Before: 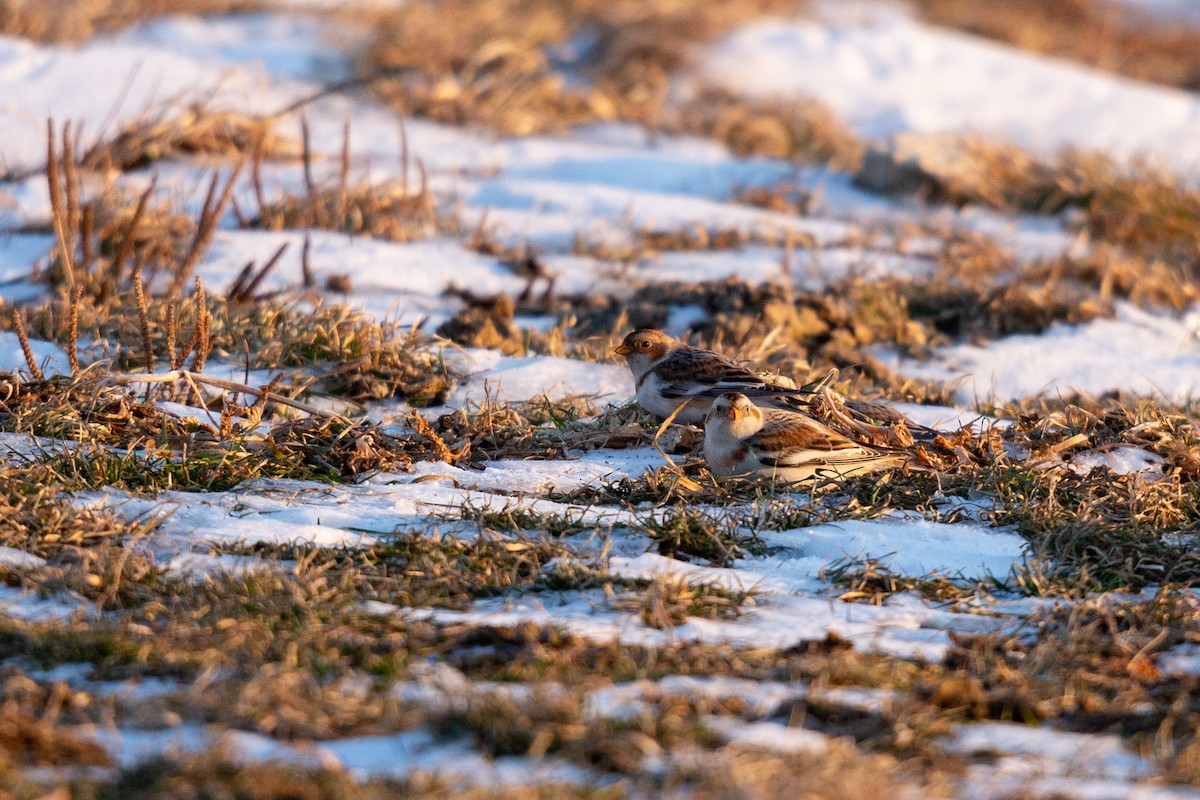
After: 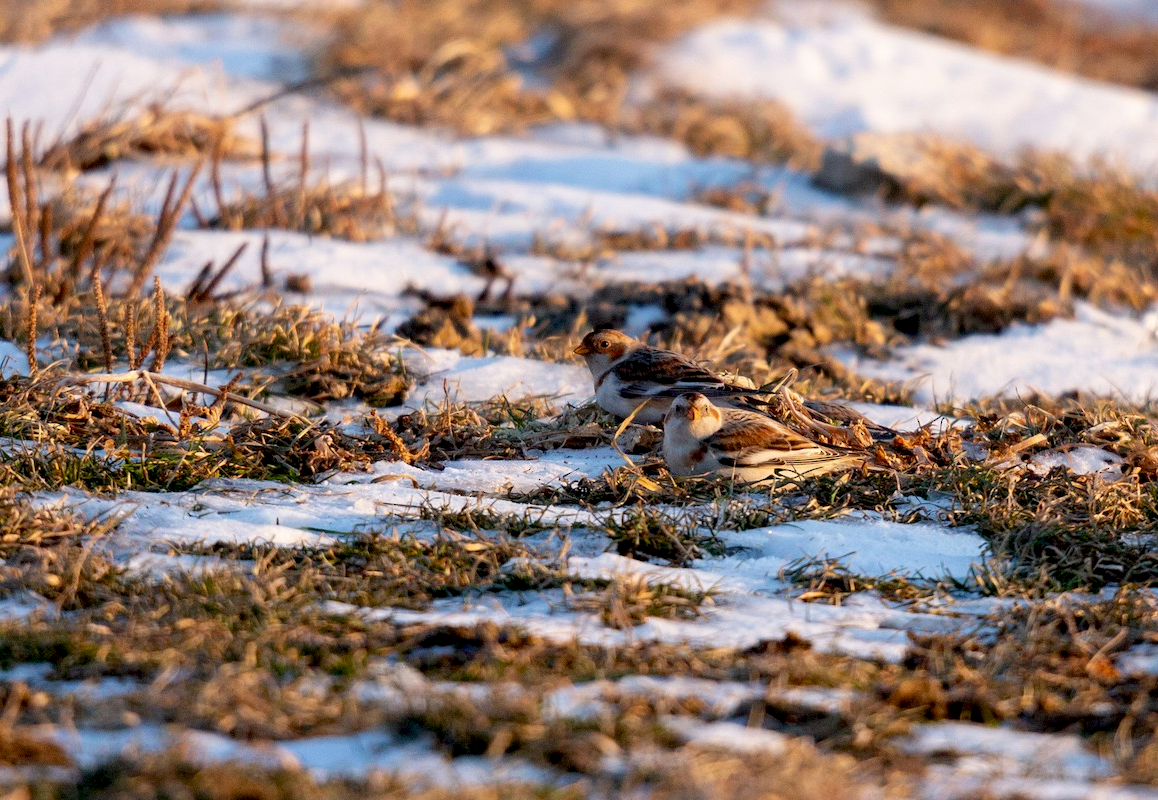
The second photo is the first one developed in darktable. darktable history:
crop and rotate: left 3.439%
exposure: black level correction 0.009, compensate exposure bias true, compensate highlight preservation false
